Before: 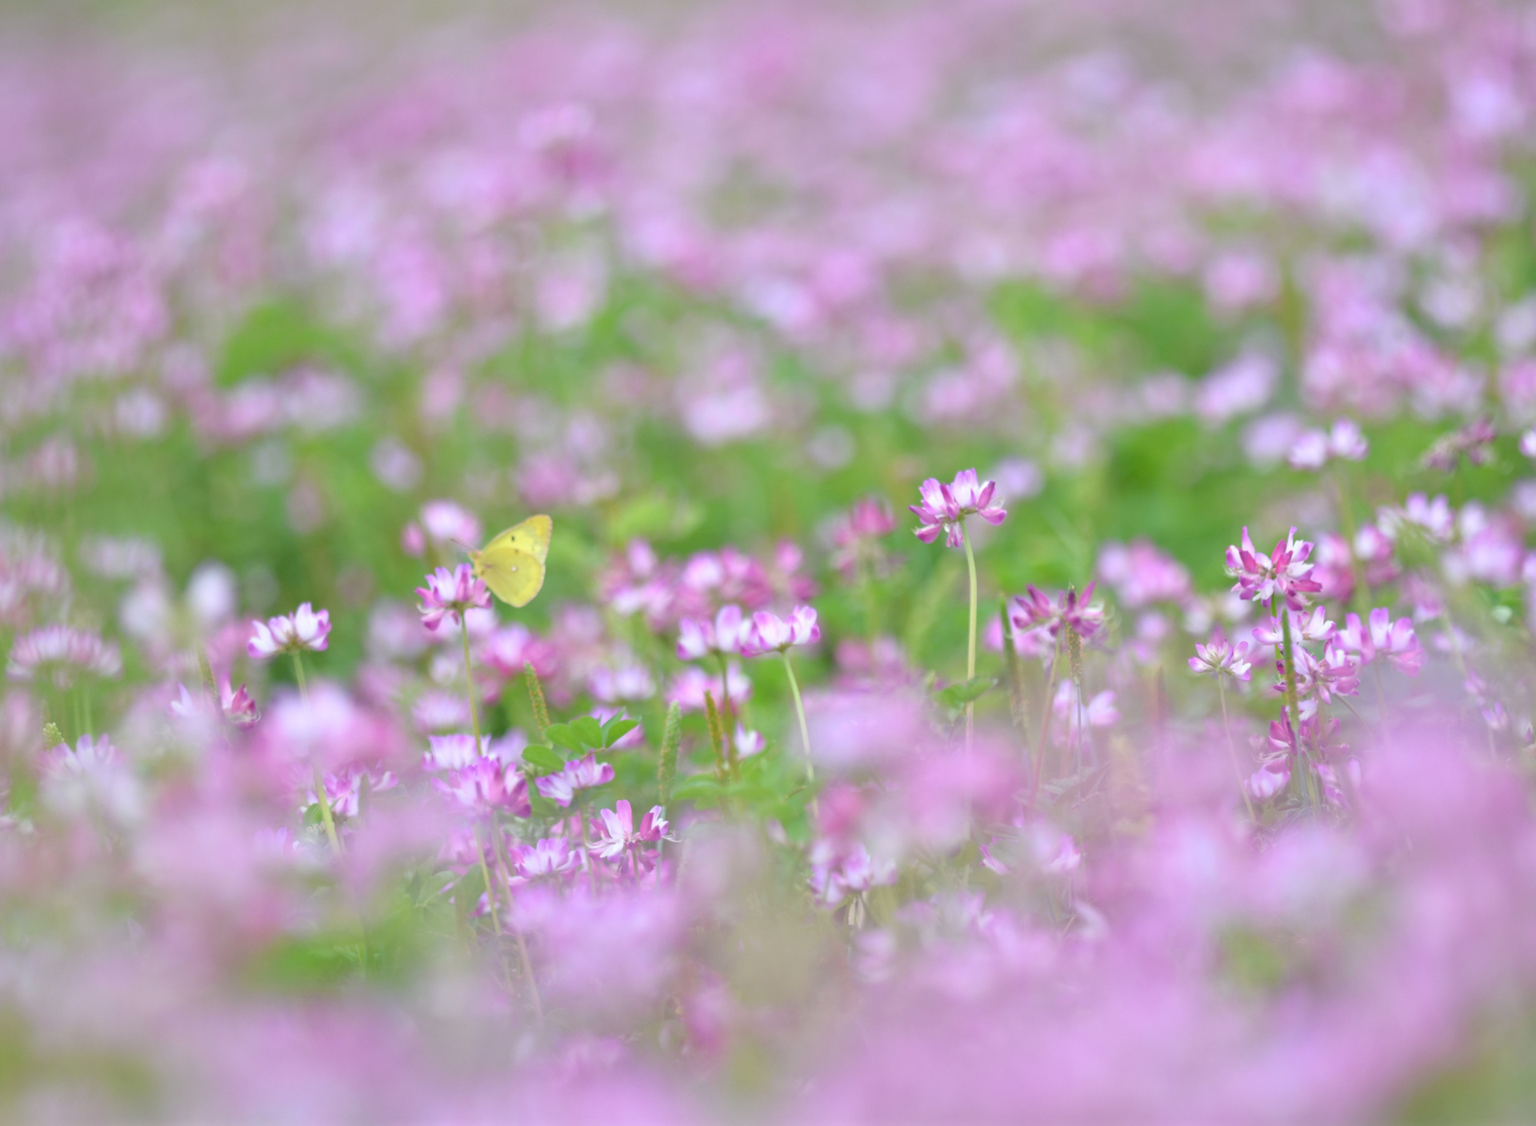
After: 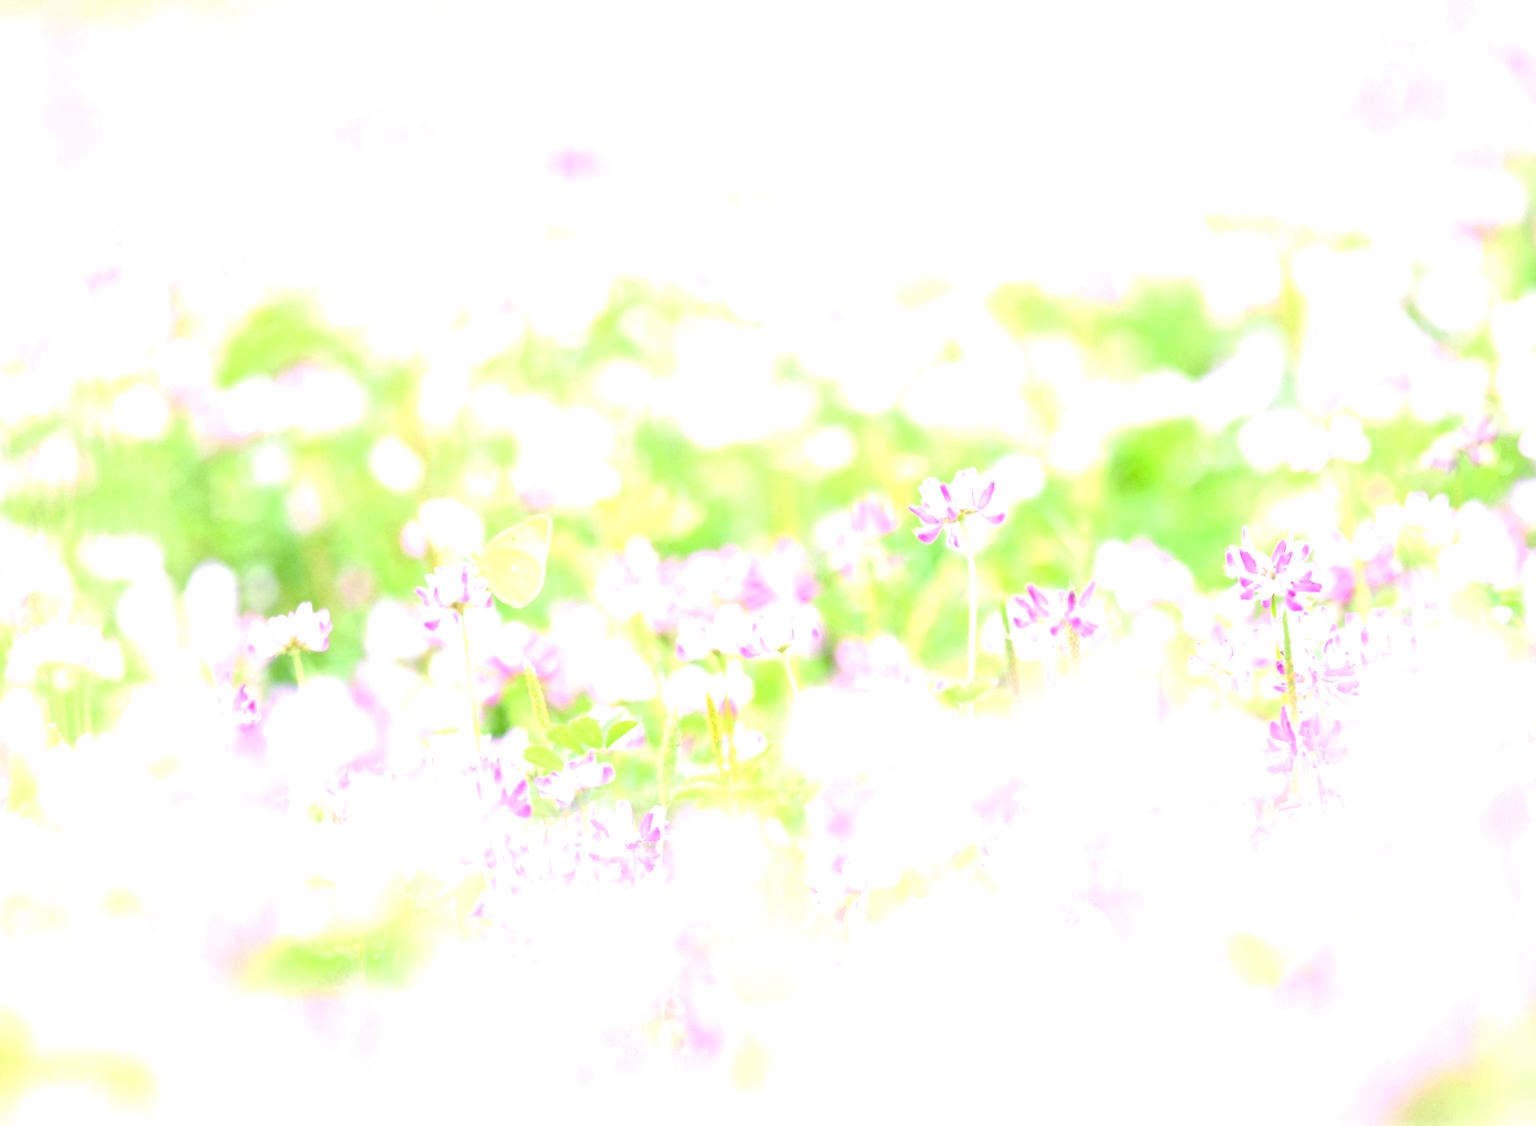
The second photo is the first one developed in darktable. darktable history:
exposure: black level correction 0, exposure 1.28 EV, compensate exposure bias true, compensate highlight preservation false
tone equalizer: -8 EV -0.422 EV, -7 EV -0.402 EV, -6 EV -0.301 EV, -5 EV -0.206 EV, -3 EV 0.236 EV, -2 EV 0.322 EV, -1 EV 0.37 EV, +0 EV 0.421 EV
color balance rgb: highlights gain › luminance 7.125%, highlights gain › chroma 0.889%, highlights gain › hue 48.16°, perceptual saturation grading › global saturation 20%, perceptual saturation grading › highlights -24.737%, perceptual saturation grading › shadows 50.19%, perceptual brilliance grading › mid-tones 9.856%, perceptual brilliance grading › shadows 14.275%, global vibrance 14.309%
